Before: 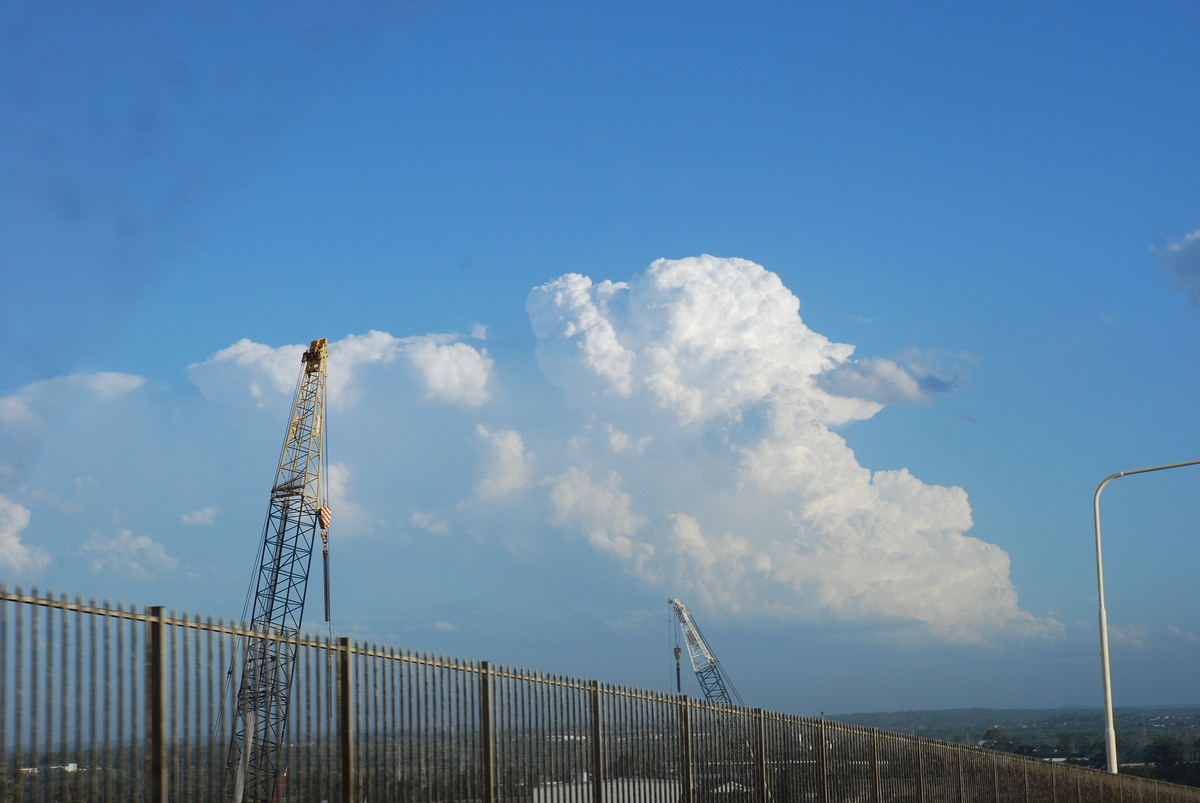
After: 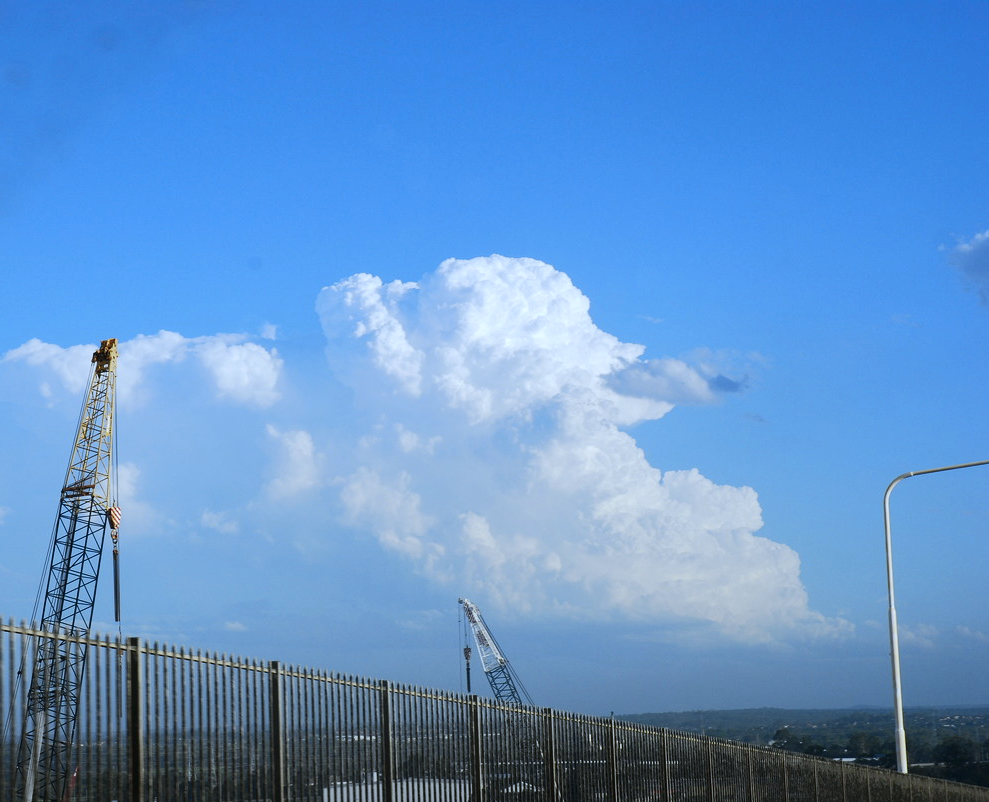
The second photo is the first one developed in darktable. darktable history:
local contrast: mode bilateral grid, contrast 20, coarseness 50, detail 120%, midtone range 0.2
white balance: red 0.926, green 1.003, blue 1.133
tone curve: curves: ch0 [(0, 0.01) (0.037, 0.032) (0.131, 0.108) (0.275, 0.256) (0.483, 0.512) (0.61, 0.665) (0.696, 0.742) (0.792, 0.819) (0.911, 0.925) (0.997, 0.995)]; ch1 [(0, 0) (0.301, 0.3) (0.423, 0.421) (0.492, 0.488) (0.507, 0.503) (0.53, 0.532) (0.573, 0.586) (0.683, 0.702) (0.746, 0.77) (1, 1)]; ch2 [(0, 0) (0.246, 0.233) (0.36, 0.352) (0.415, 0.415) (0.485, 0.487) (0.502, 0.504) (0.525, 0.518) (0.539, 0.539) (0.587, 0.594) (0.636, 0.652) (0.711, 0.729) (0.845, 0.855) (0.998, 0.977)], color space Lab, independent channels, preserve colors none
crop: left 17.582%, bottom 0.031%
